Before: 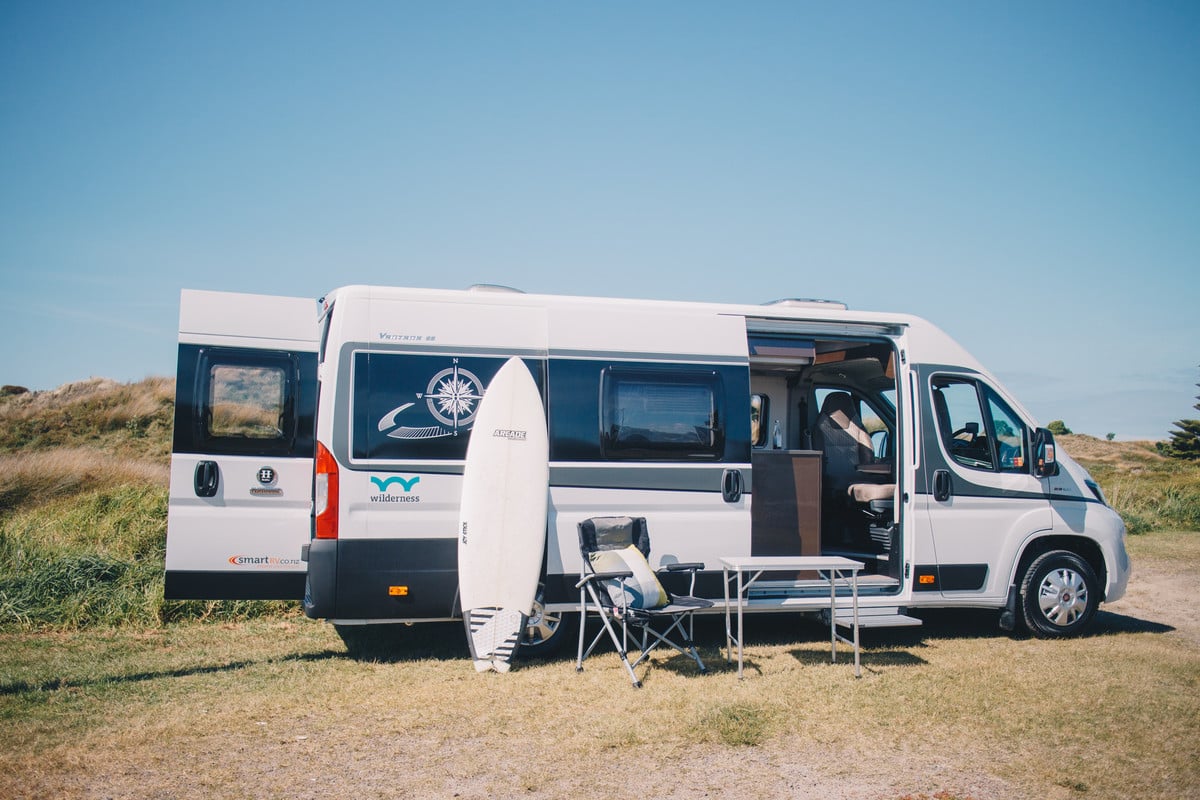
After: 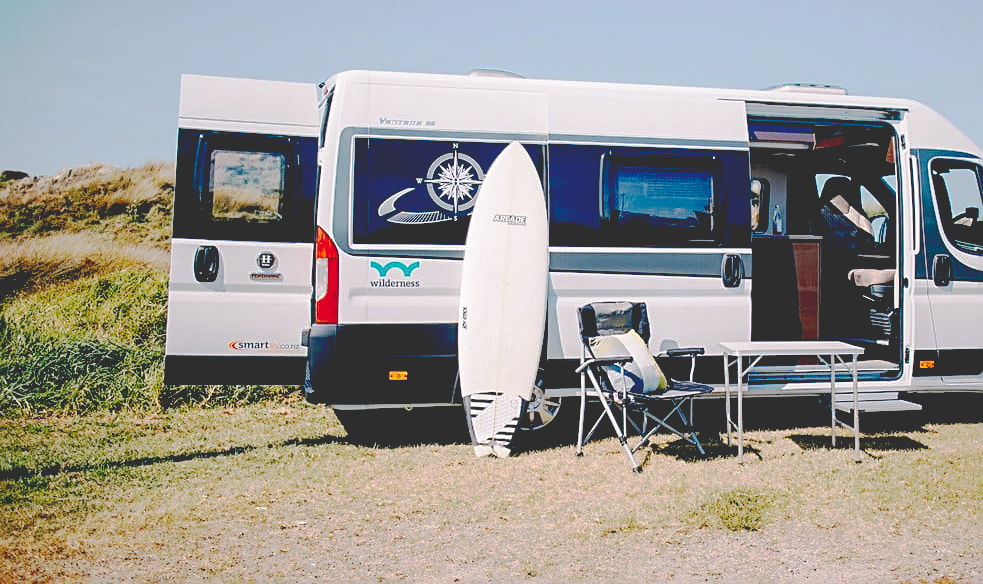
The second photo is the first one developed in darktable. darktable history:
sharpen: on, module defaults
base curve: curves: ch0 [(0.065, 0.026) (0.236, 0.358) (0.53, 0.546) (0.777, 0.841) (0.924, 0.992)], preserve colors none
crop: top 26.881%, right 18.046%
